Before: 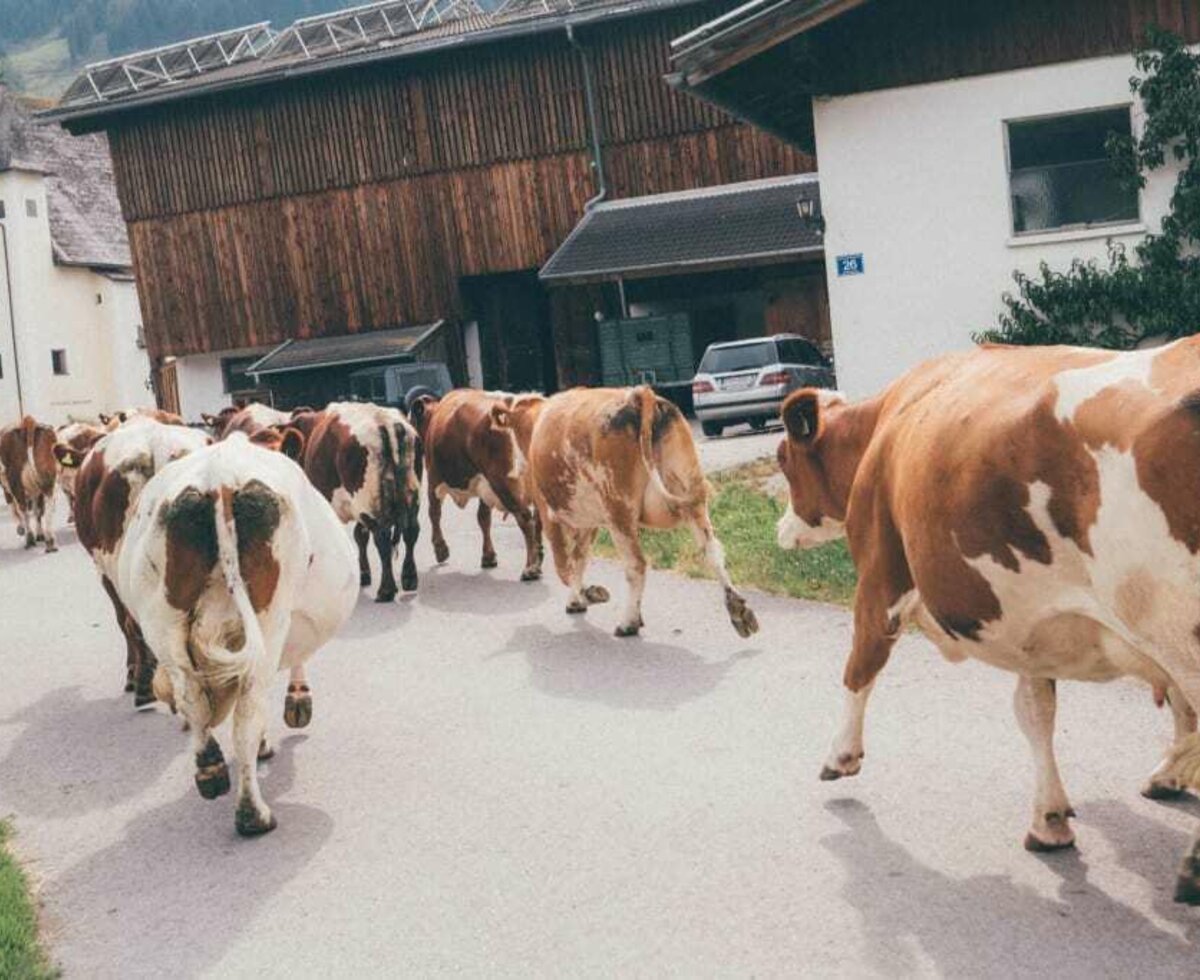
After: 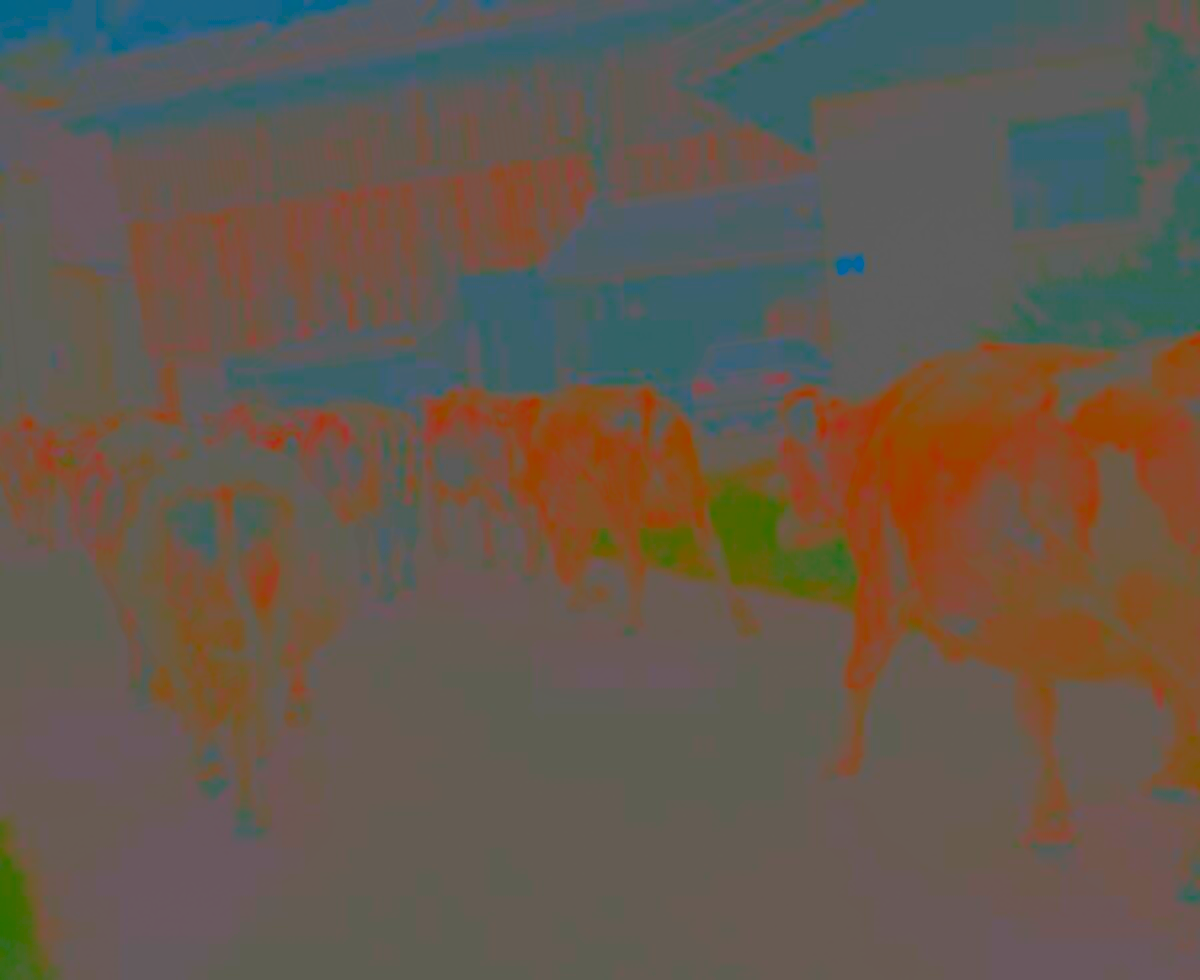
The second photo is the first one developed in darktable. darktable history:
contrast brightness saturation: contrast -0.982, brightness -0.178, saturation 0.767
